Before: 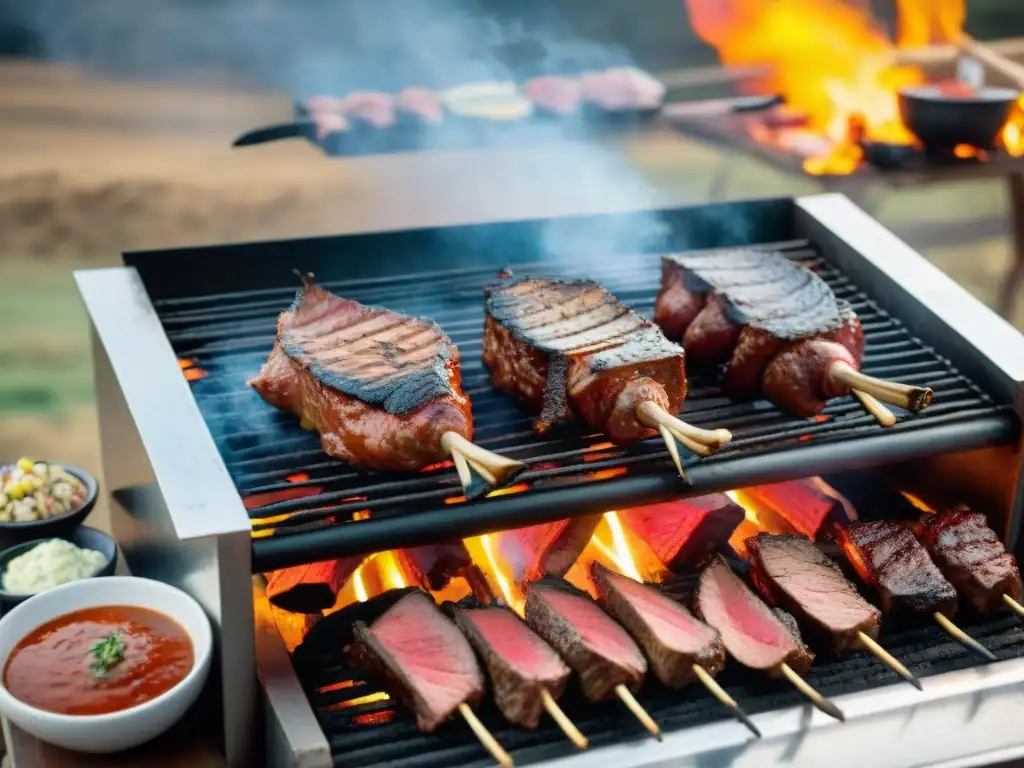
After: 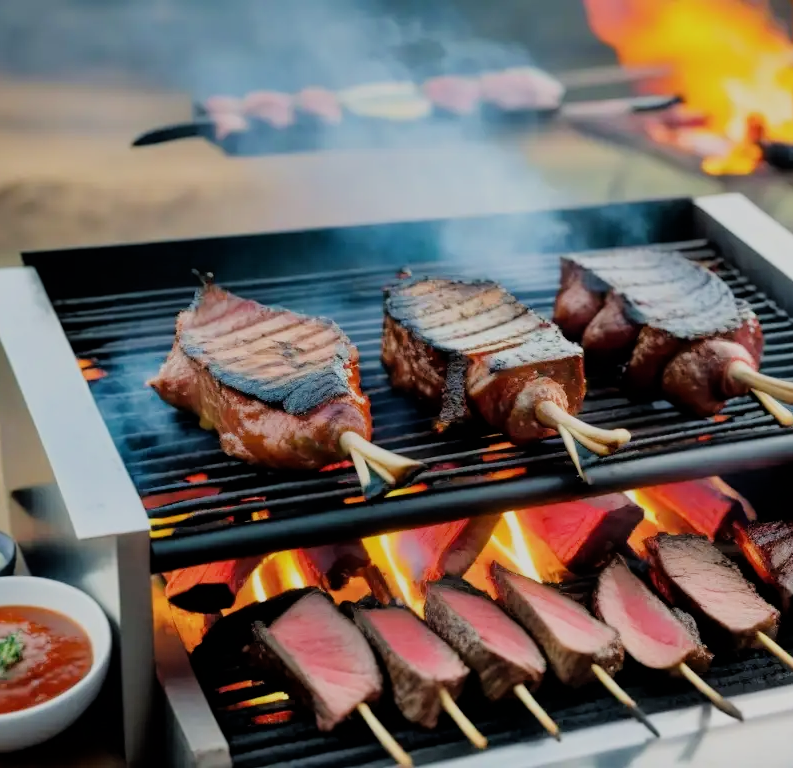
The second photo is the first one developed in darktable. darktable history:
crop: left 9.896%, right 12.574%
filmic rgb: black relative exposure -7.75 EV, white relative exposure 4.42 EV, threshold 5.95 EV, hardness 3.75, latitude 37.64%, contrast 0.966, highlights saturation mix 8.58%, shadows ↔ highlights balance 3.89%, enable highlight reconstruction true
